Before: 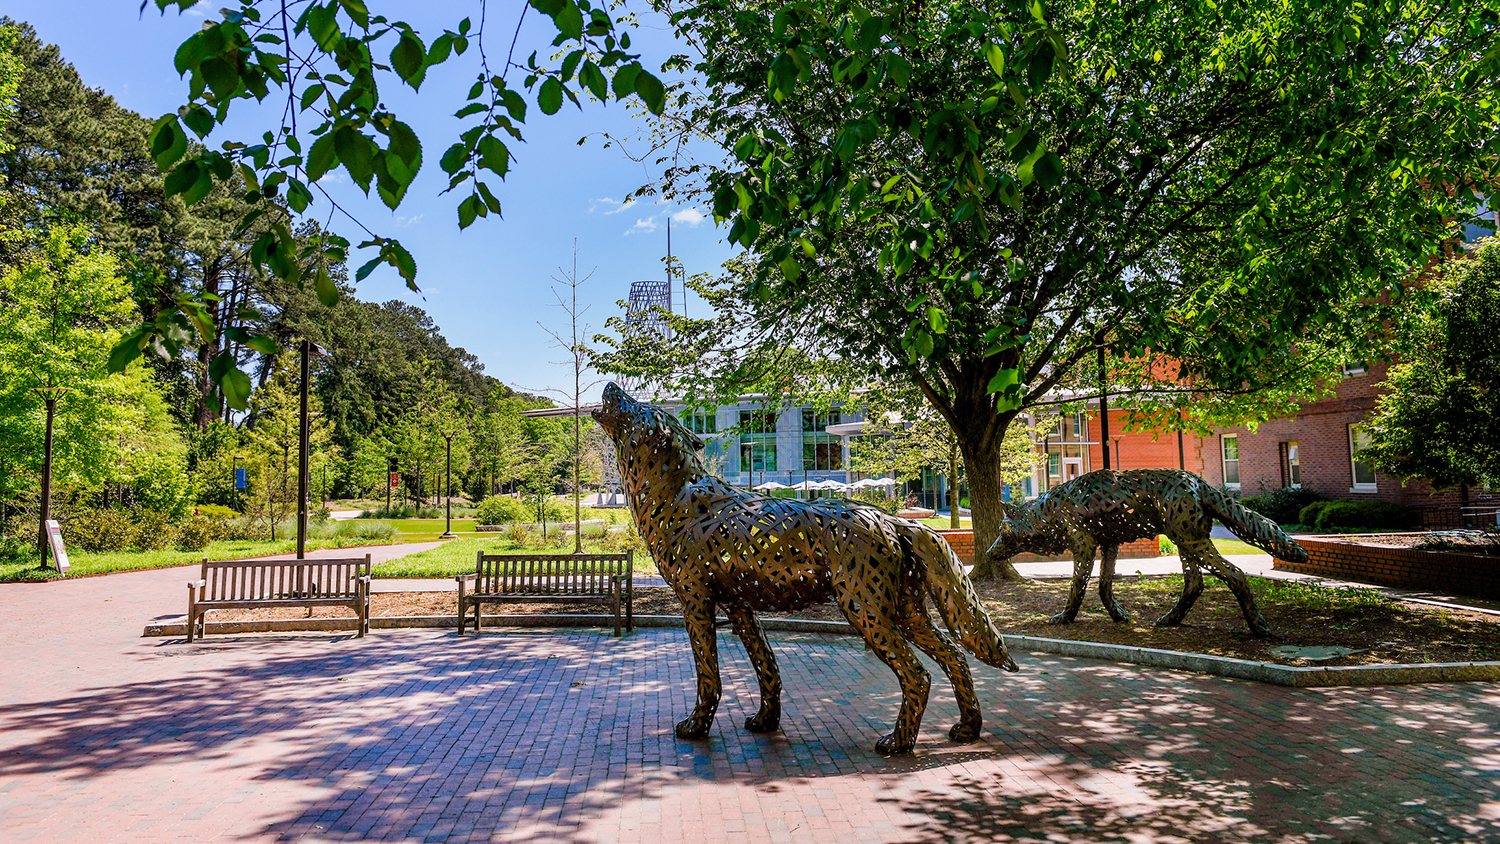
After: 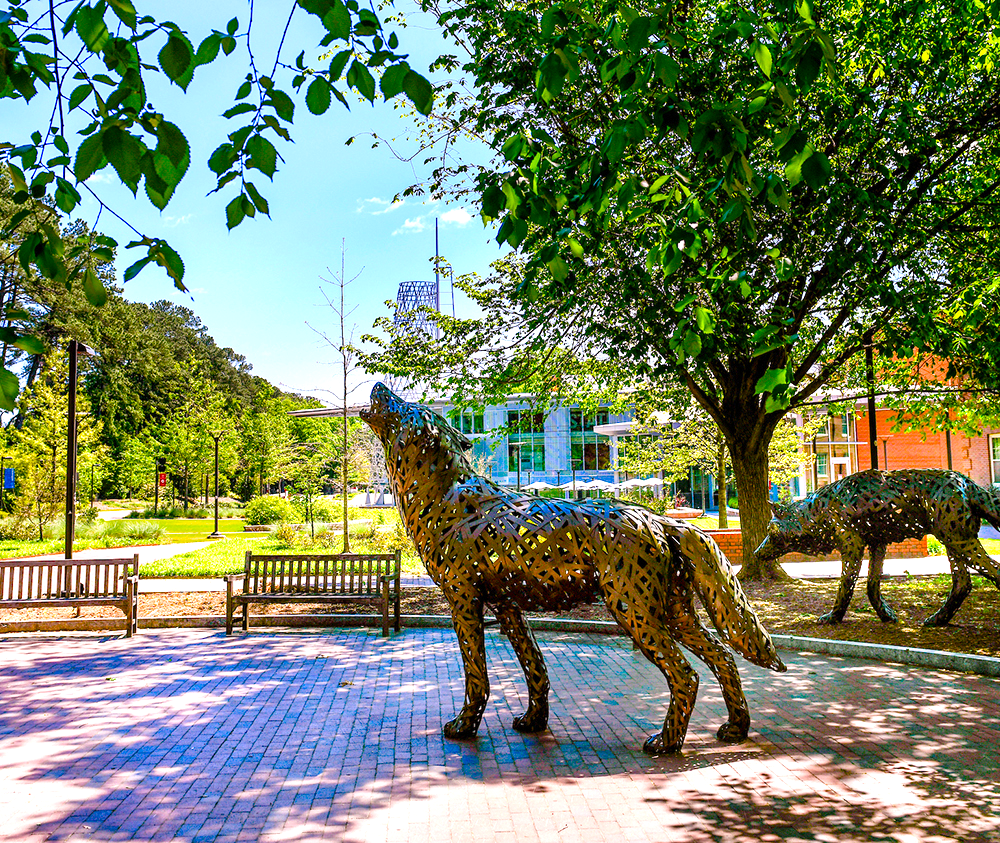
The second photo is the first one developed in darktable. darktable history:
exposure: exposure 0.777 EV, compensate highlight preservation false
crop and rotate: left 15.536%, right 17.737%
color balance rgb: linear chroma grading › global chroma 8.991%, perceptual saturation grading › global saturation 20%, perceptual saturation grading › highlights -25.019%, perceptual saturation grading › shadows 49.844%, global vibrance 20%
